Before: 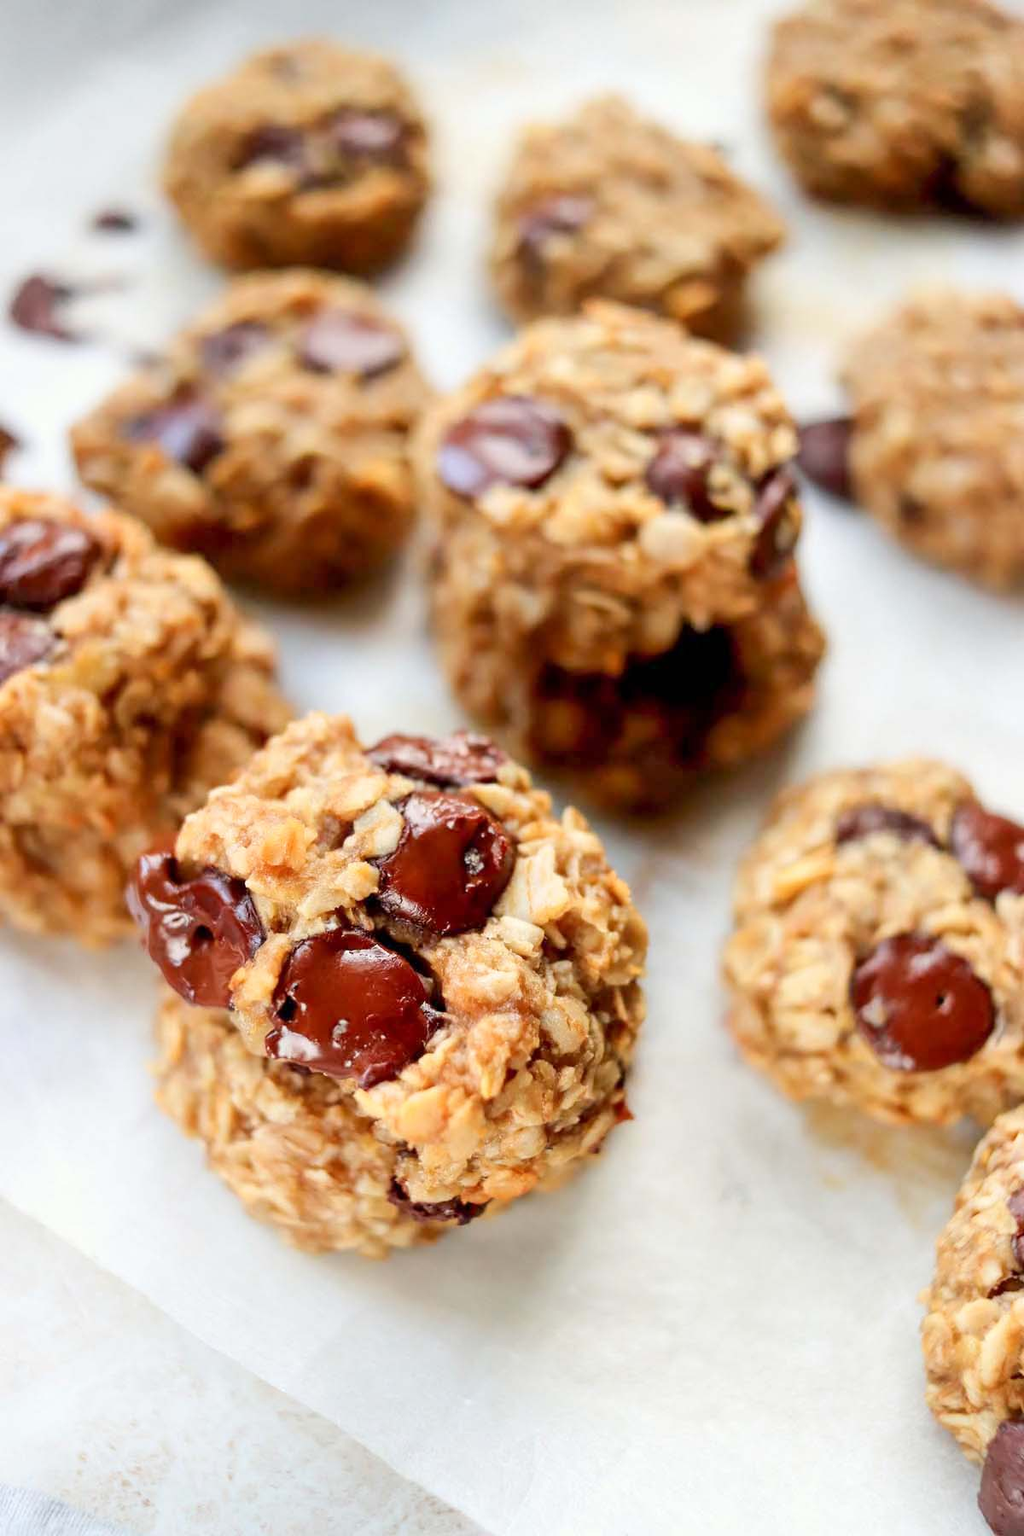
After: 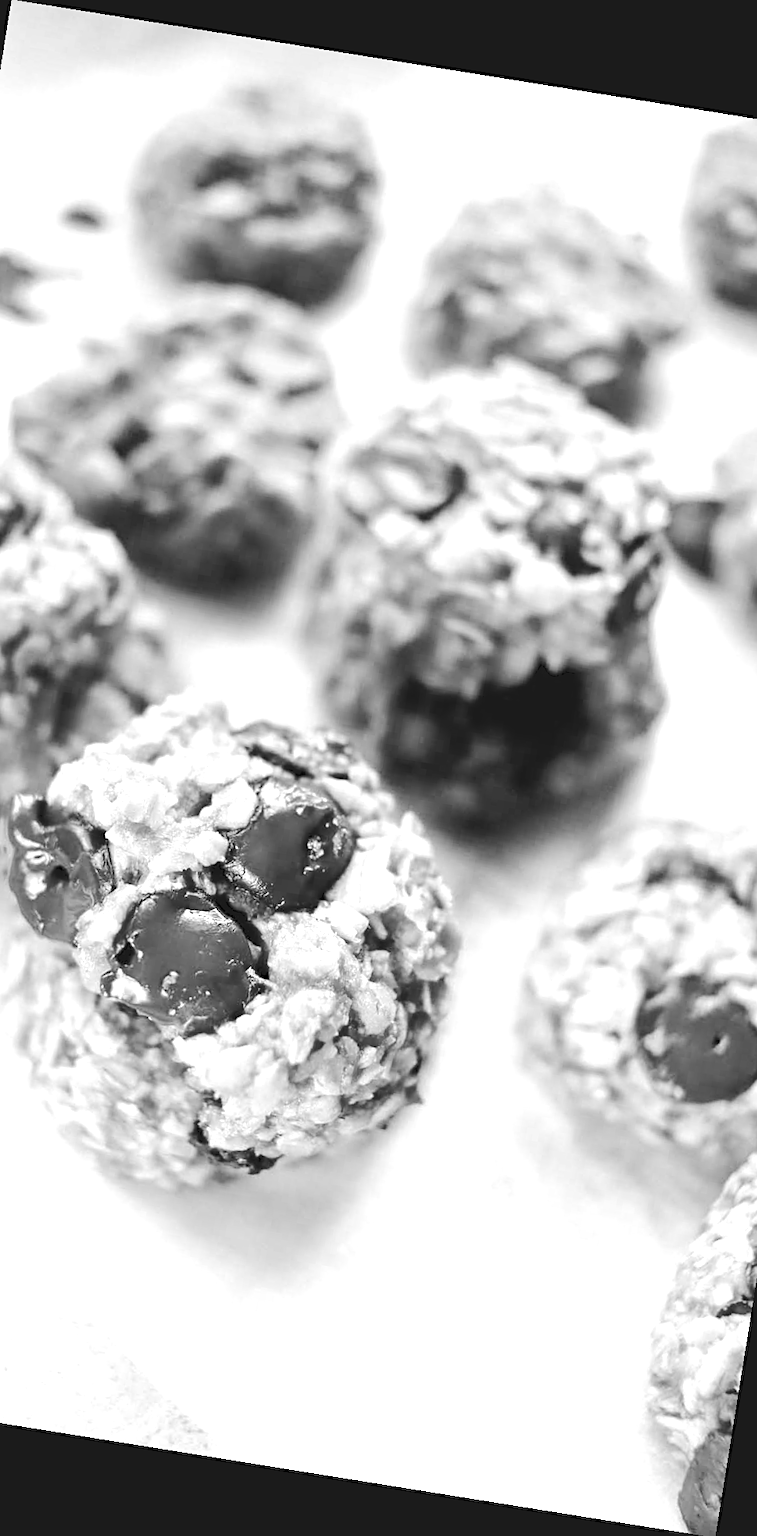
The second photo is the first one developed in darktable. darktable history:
rotate and perspective: rotation 9.12°, automatic cropping off
crop and rotate: left 18.442%, right 15.508%
exposure: black level correction 0, exposure 0.7 EV, compensate exposure bias true, compensate highlight preservation false
tone curve: curves: ch0 [(0, 0) (0.003, 0.1) (0.011, 0.101) (0.025, 0.11) (0.044, 0.126) (0.069, 0.14) (0.1, 0.158) (0.136, 0.18) (0.177, 0.206) (0.224, 0.243) (0.277, 0.293) (0.335, 0.36) (0.399, 0.446) (0.468, 0.537) (0.543, 0.618) (0.623, 0.694) (0.709, 0.763) (0.801, 0.836) (0.898, 0.908) (1, 1)], preserve colors none
haze removal: compatibility mode true, adaptive false
sharpen: amount 0.2
monochrome: a 32, b 64, size 2.3
color correction: highlights a* 4.02, highlights b* 4.98, shadows a* -7.55, shadows b* 4.98
